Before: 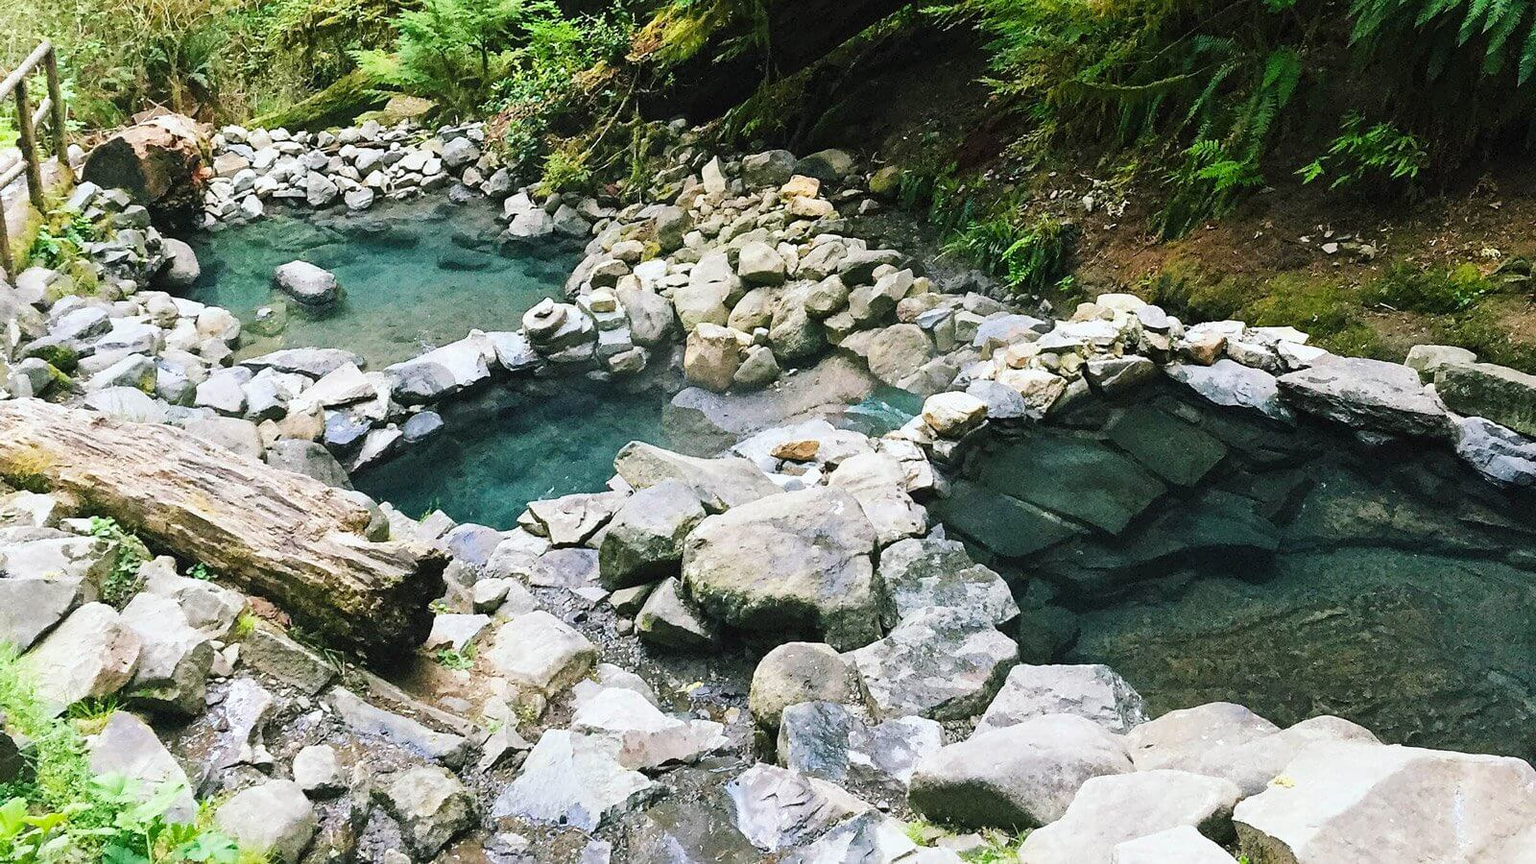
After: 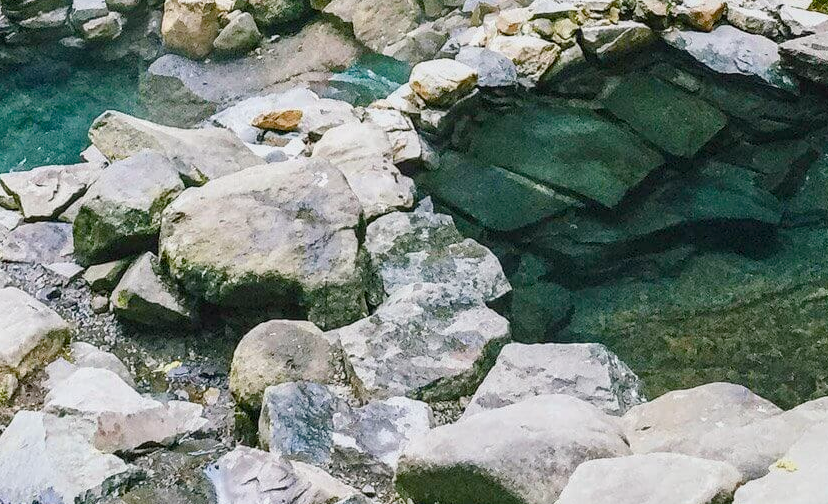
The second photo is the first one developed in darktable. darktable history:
local contrast: on, module defaults
crop: left 34.479%, top 38.822%, right 13.718%, bottom 5.172%
color balance rgb: shadows lift › chroma 1%, shadows lift › hue 113°, highlights gain › chroma 0.2%, highlights gain › hue 333°, perceptual saturation grading › global saturation 20%, perceptual saturation grading › highlights -25%, perceptual saturation grading › shadows 25%, contrast -10%
